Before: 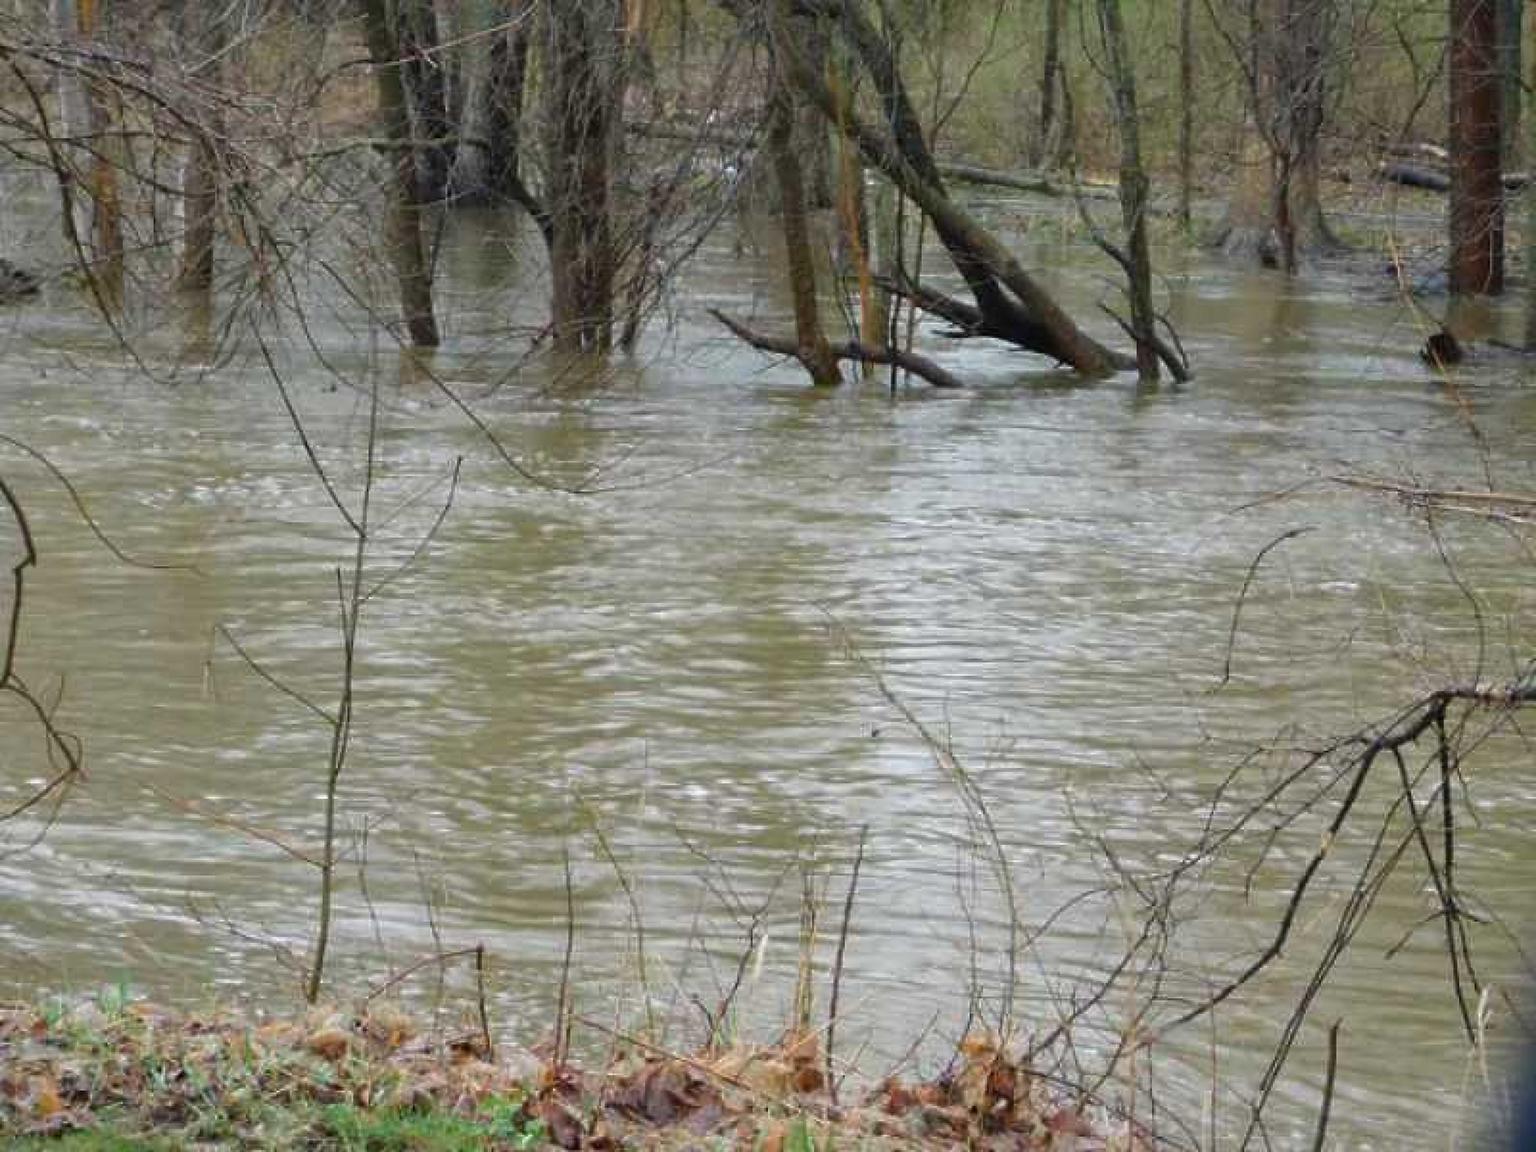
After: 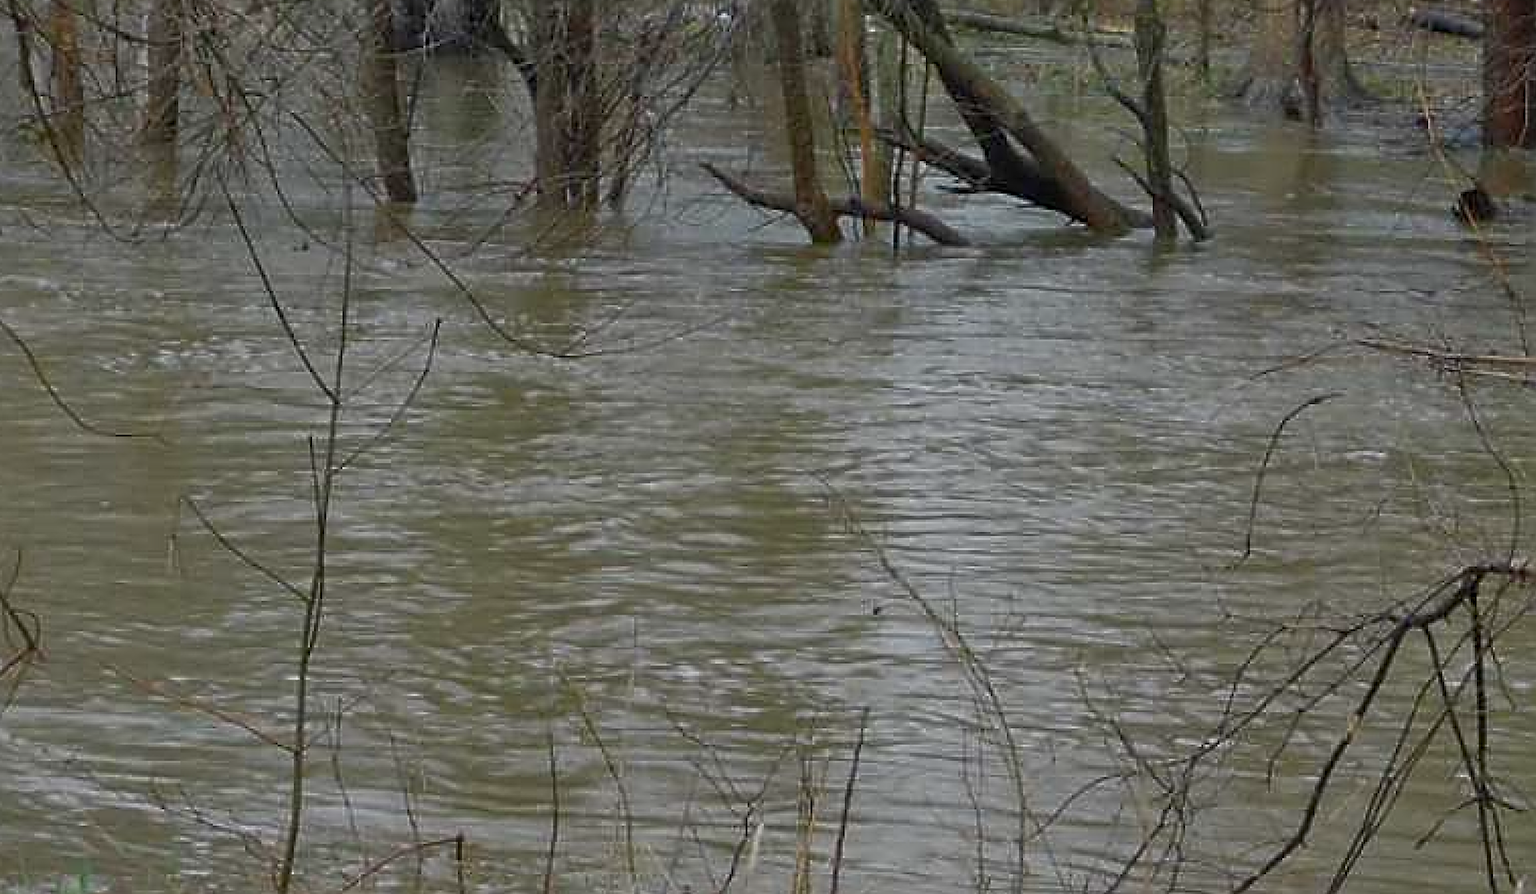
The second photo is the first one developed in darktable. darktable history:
tone equalizer: -8 EV -0.033 EV, -7 EV 0.03 EV, -6 EV -0.006 EV, -5 EV 0.007 EV, -4 EV -0.037 EV, -3 EV -0.237 EV, -2 EV -0.662 EV, -1 EV -0.992 EV, +0 EV -0.97 EV
sharpen: radius 2.846, amount 0.716
crop and rotate: left 2.916%, top 13.485%, right 2.25%, bottom 12.882%
